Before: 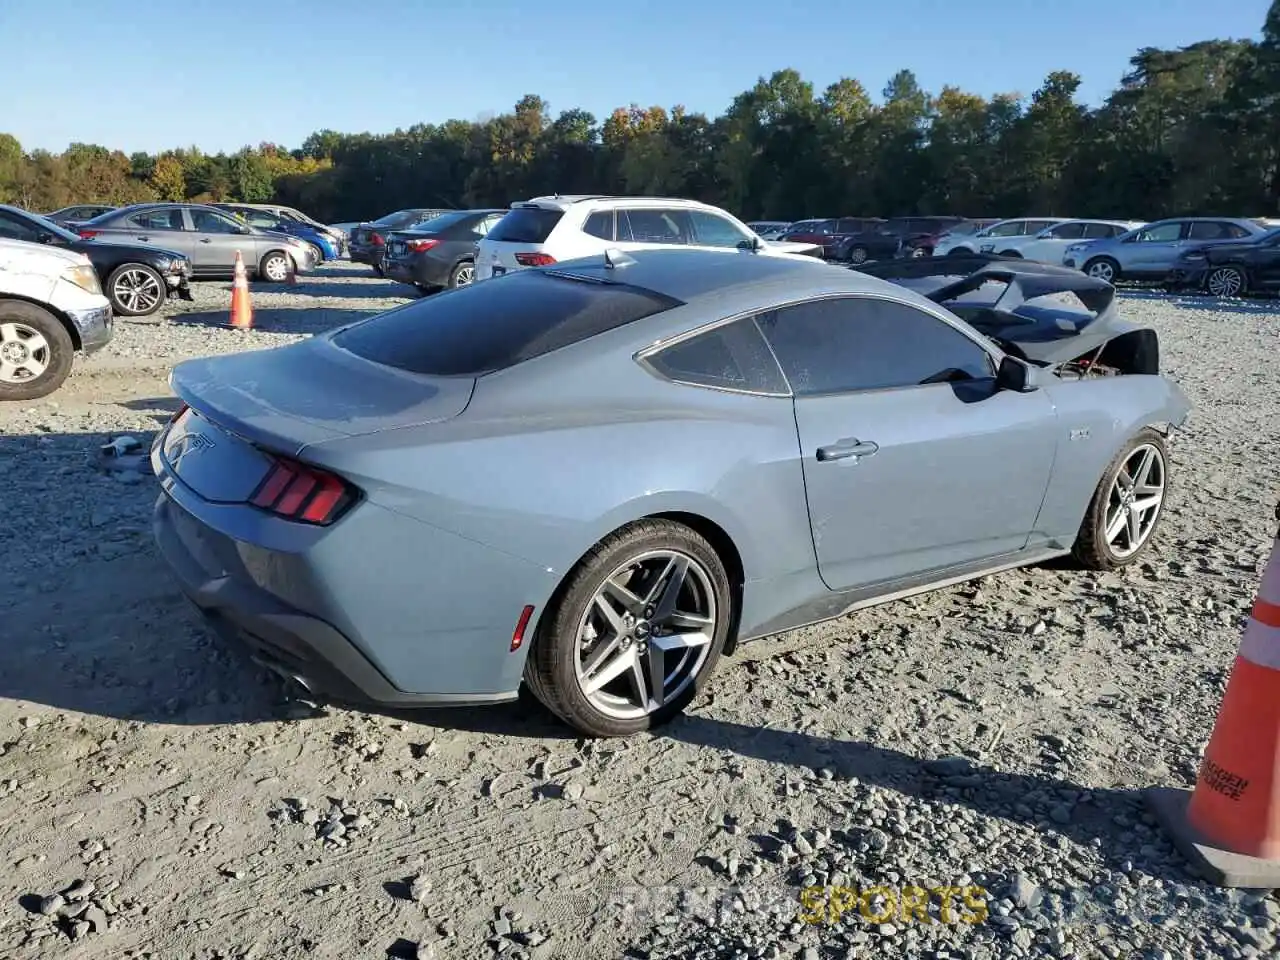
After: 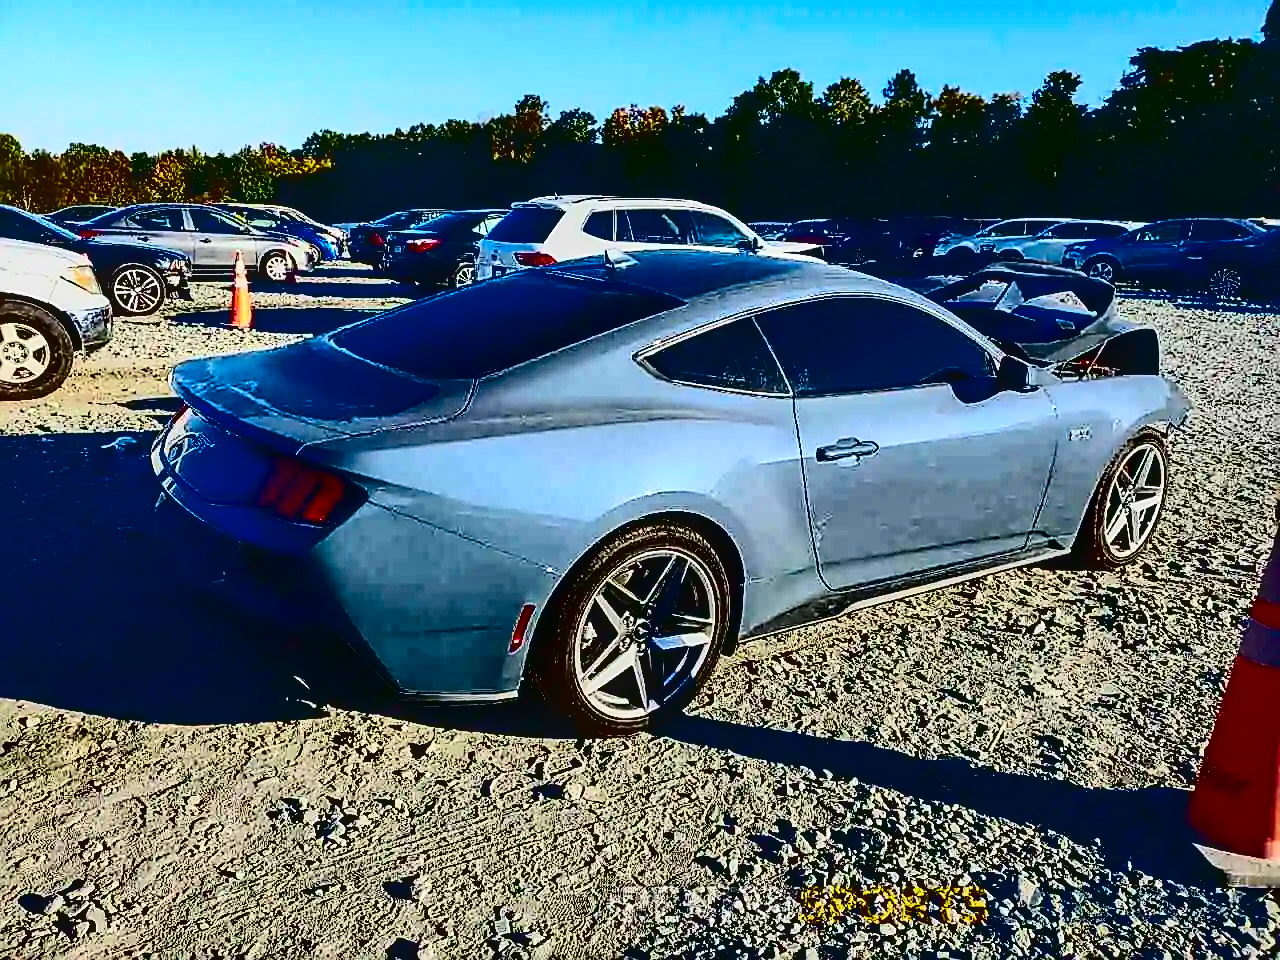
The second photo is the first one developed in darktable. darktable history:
sharpen: radius 1.685, amount 1.294
local contrast: on, module defaults
contrast brightness saturation: contrast 0.77, brightness -1, saturation 1
